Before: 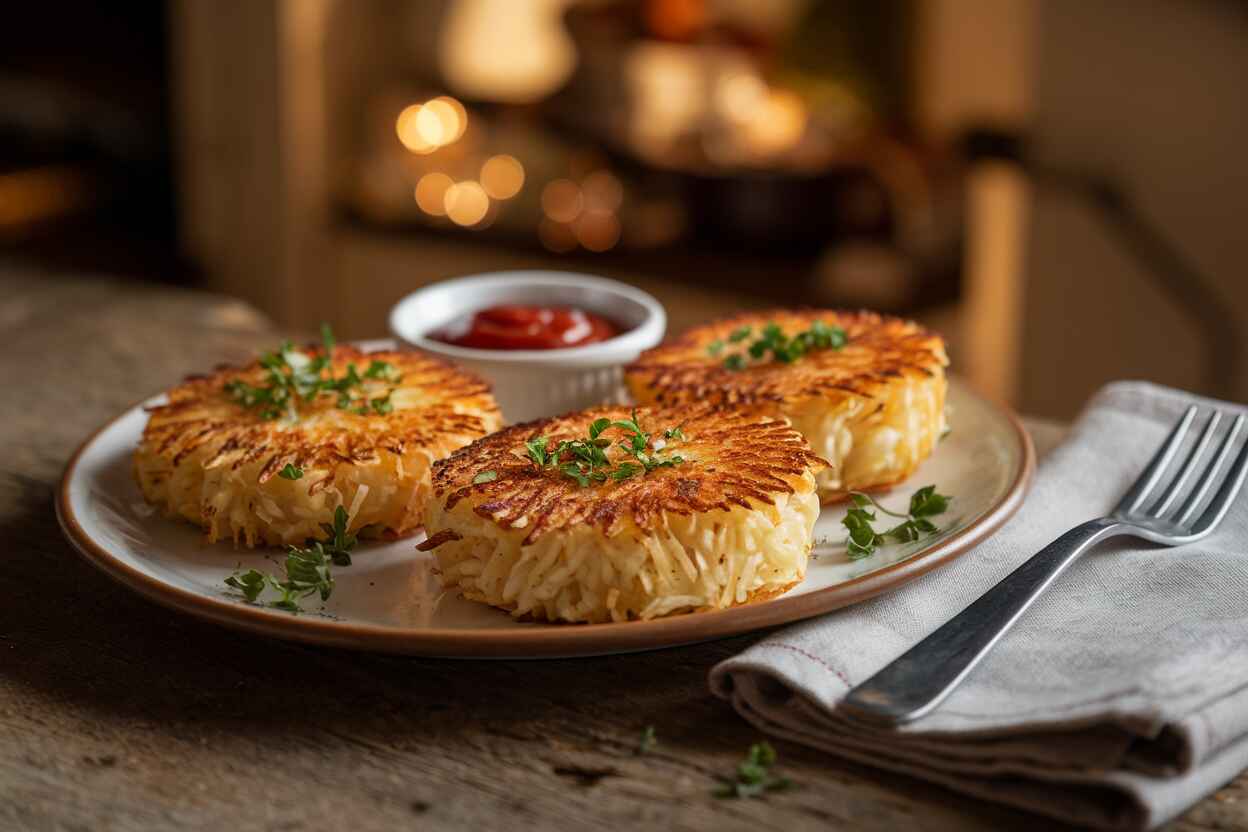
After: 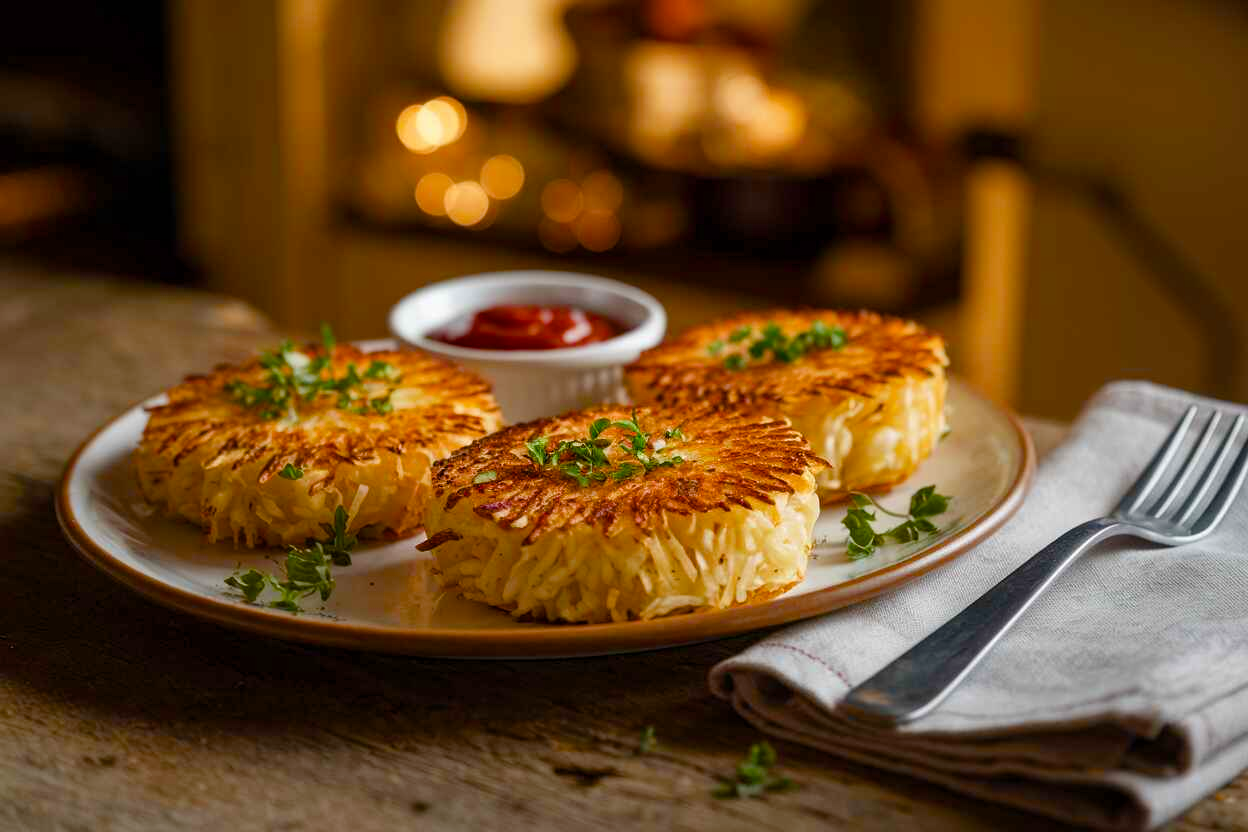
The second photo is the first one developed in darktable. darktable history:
color zones: curves: ch0 [(0.068, 0.464) (0.25, 0.5) (0.48, 0.508) (0.75, 0.536) (0.886, 0.476) (0.967, 0.456)]; ch1 [(0.066, 0.456) (0.25, 0.5) (0.616, 0.508) (0.746, 0.56) (0.934, 0.444)]
color balance rgb: perceptual saturation grading › global saturation 35%, perceptual saturation grading › highlights -30%, perceptual saturation grading › shadows 35%, perceptual brilliance grading › global brilliance 3%, perceptual brilliance grading › highlights -3%, perceptual brilliance grading › shadows 3%
